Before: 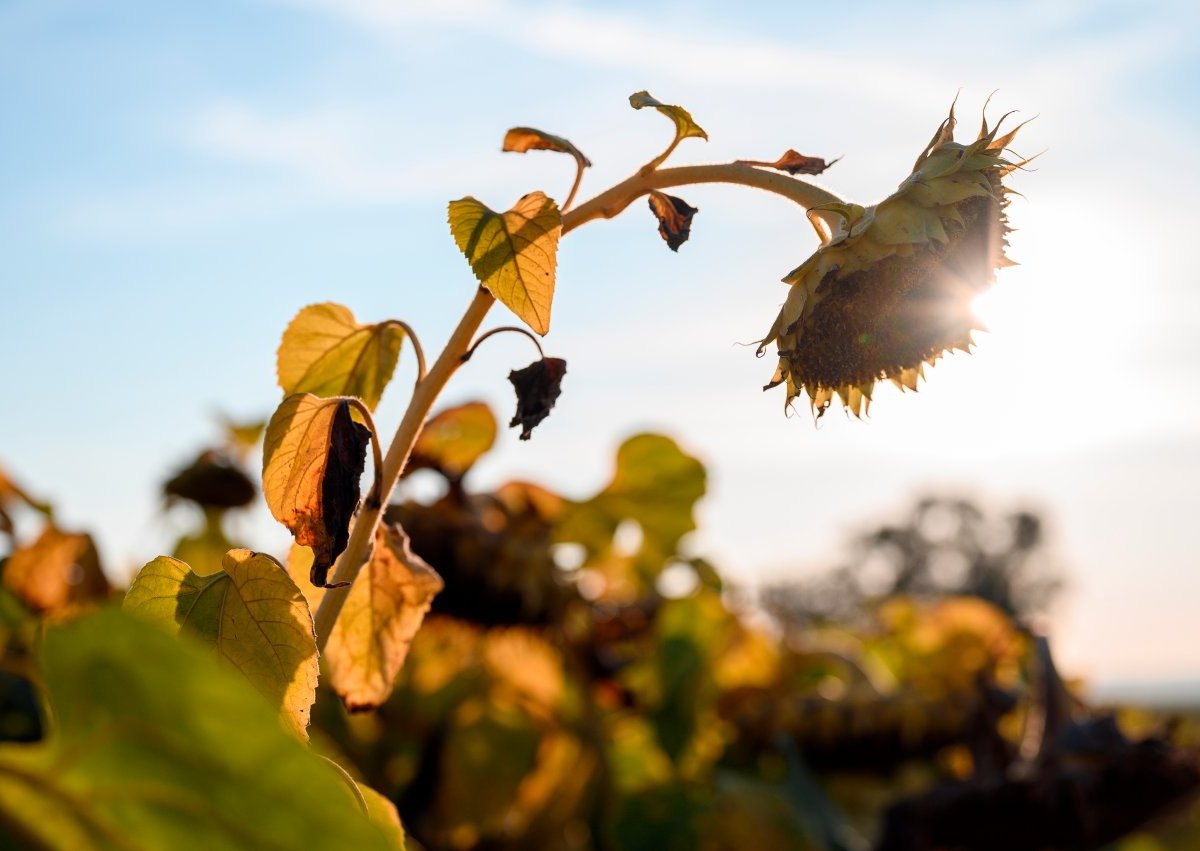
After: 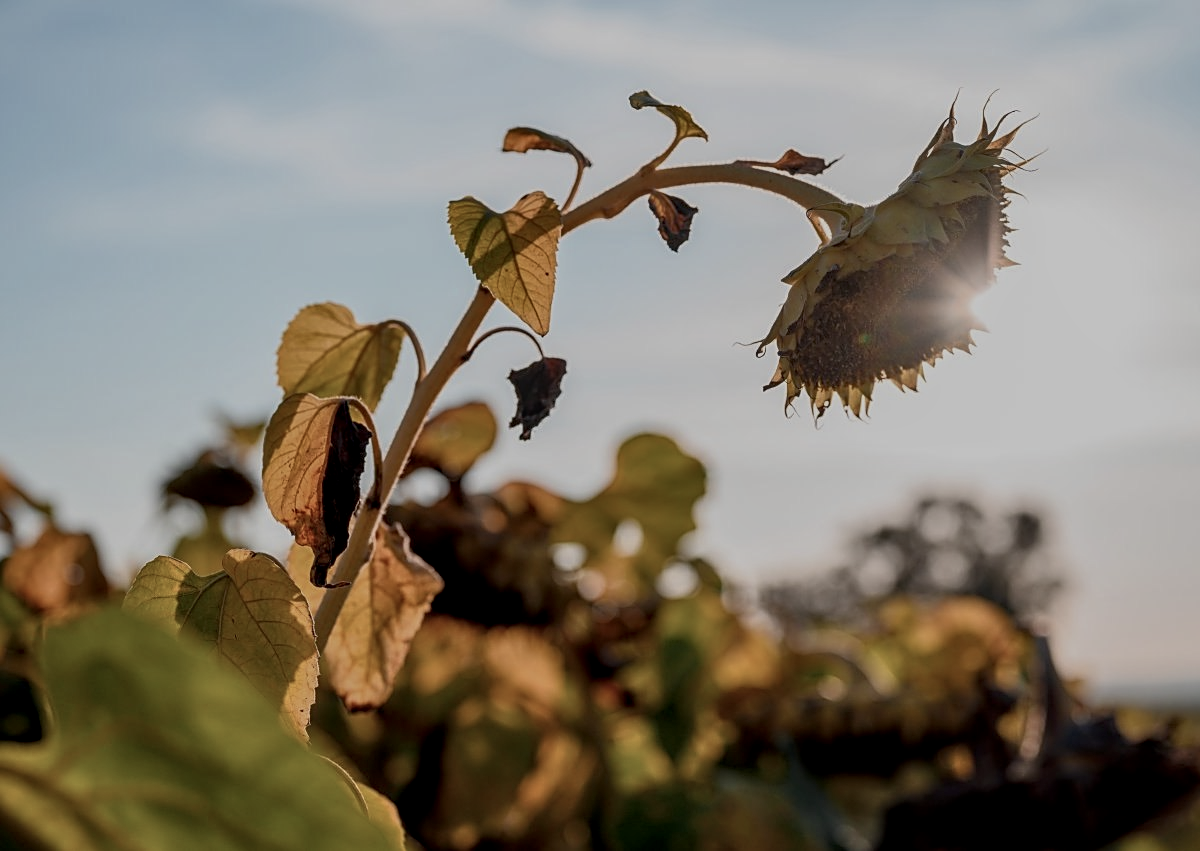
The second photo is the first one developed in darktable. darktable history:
contrast brightness saturation: contrast 0.1, saturation -0.294
local contrast: on, module defaults
tone equalizer: -8 EV -0.041 EV, -7 EV 0.01 EV, -6 EV -0.006 EV, -5 EV 0.007 EV, -4 EV -0.039 EV, -3 EV -0.233 EV, -2 EV -0.667 EV, -1 EV -0.973 EV, +0 EV -0.998 EV, mask exposure compensation -0.488 EV
sharpen: on, module defaults
exposure: black level correction 0.001, compensate highlight preservation false
